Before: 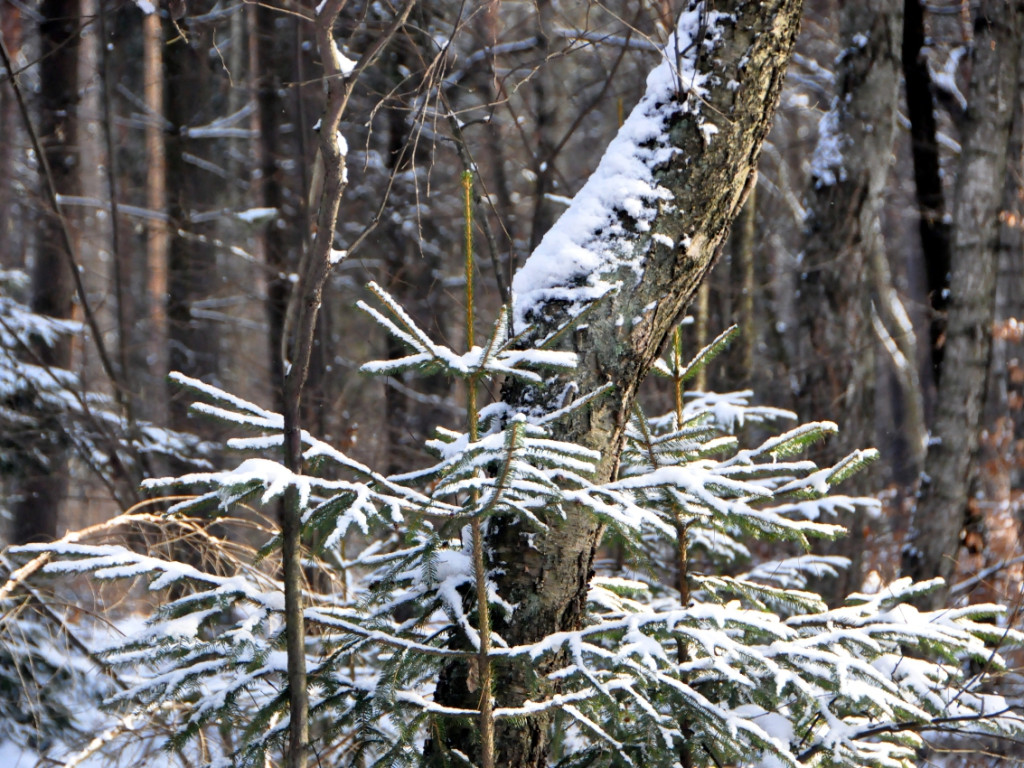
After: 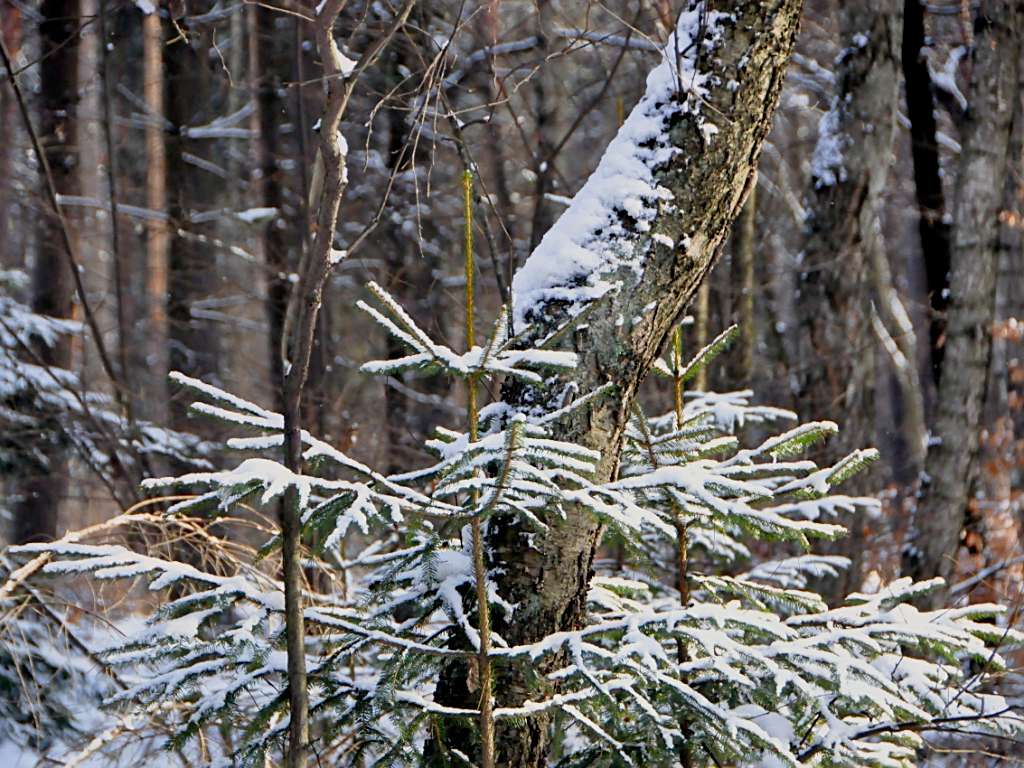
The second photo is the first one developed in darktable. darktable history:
vibrance: on, module defaults
sharpen: on, module defaults
filmic rgb: black relative exposure -16 EV, threshold -0.33 EV, transition 3.19 EV, structure ↔ texture 100%, target black luminance 0%, hardness 7.57, latitude 72.96%, contrast 0.908, highlights saturation mix 10%, shadows ↔ highlights balance -0.38%, add noise in highlights 0, preserve chrominance no, color science v4 (2020), iterations of high-quality reconstruction 10, enable highlight reconstruction true
